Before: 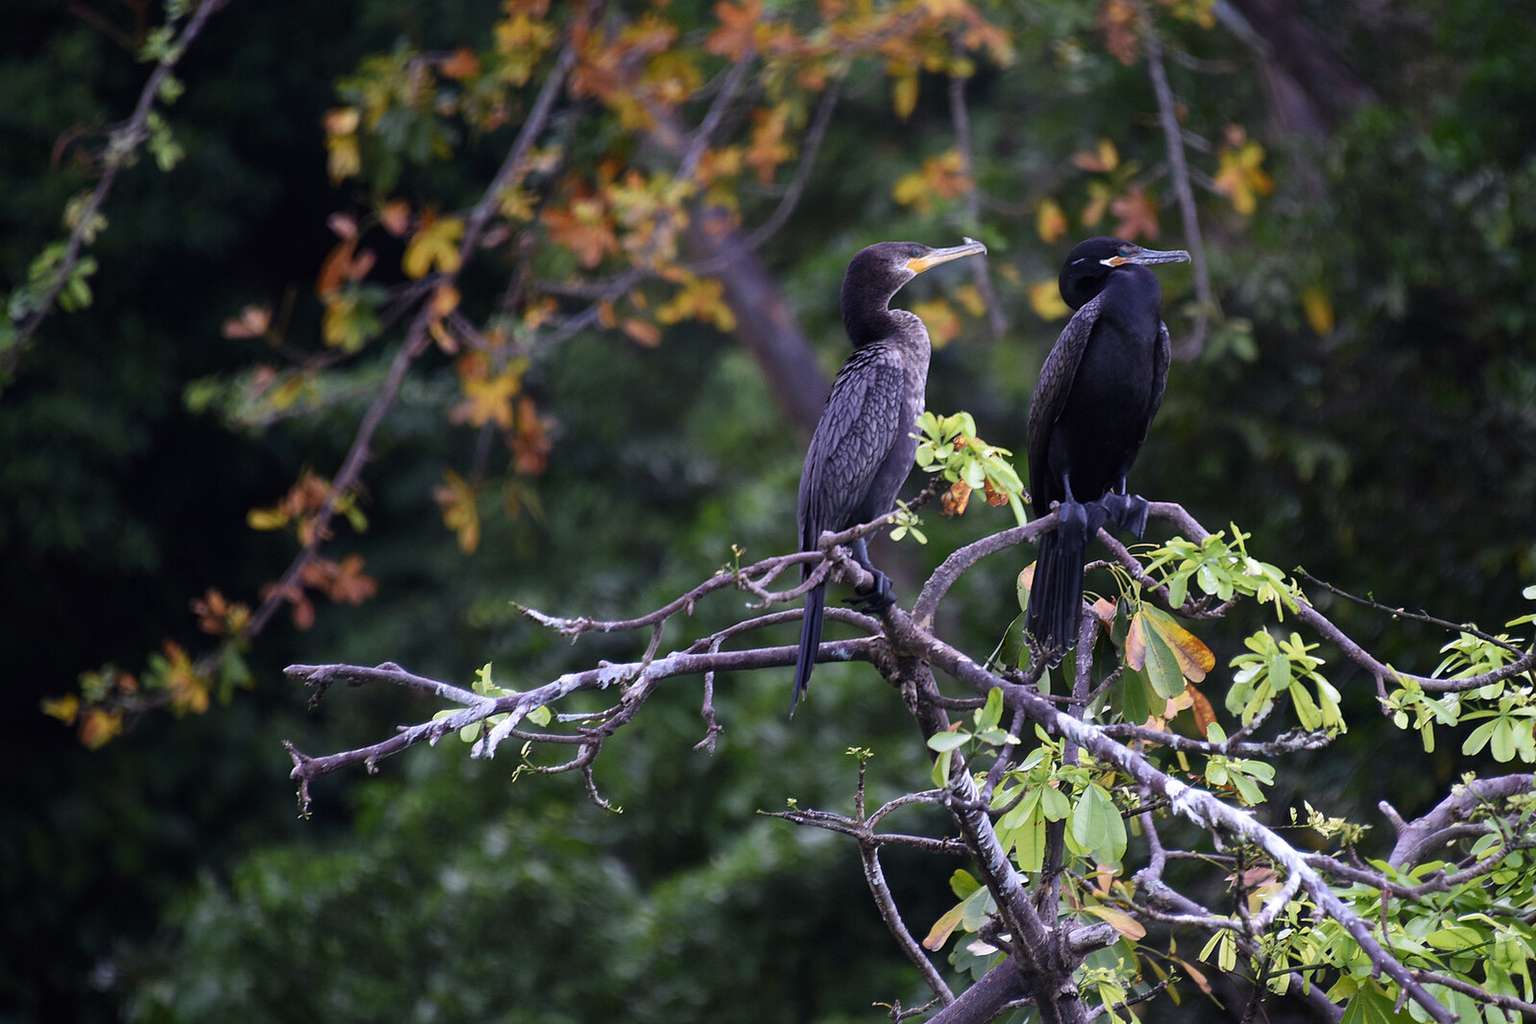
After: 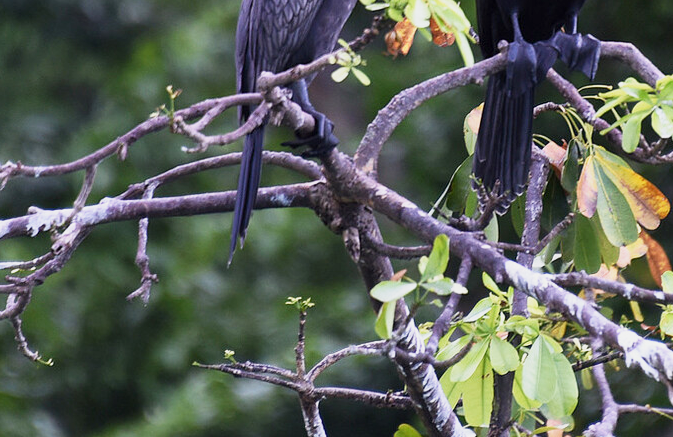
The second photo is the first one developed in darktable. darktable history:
crop: left 37.221%, top 45.169%, right 20.63%, bottom 13.777%
tone equalizer: on, module defaults
base curve: curves: ch0 [(0, 0) (0.088, 0.125) (0.176, 0.251) (0.354, 0.501) (0.613, 0.749) (1, 0.877)], preserve colors none
